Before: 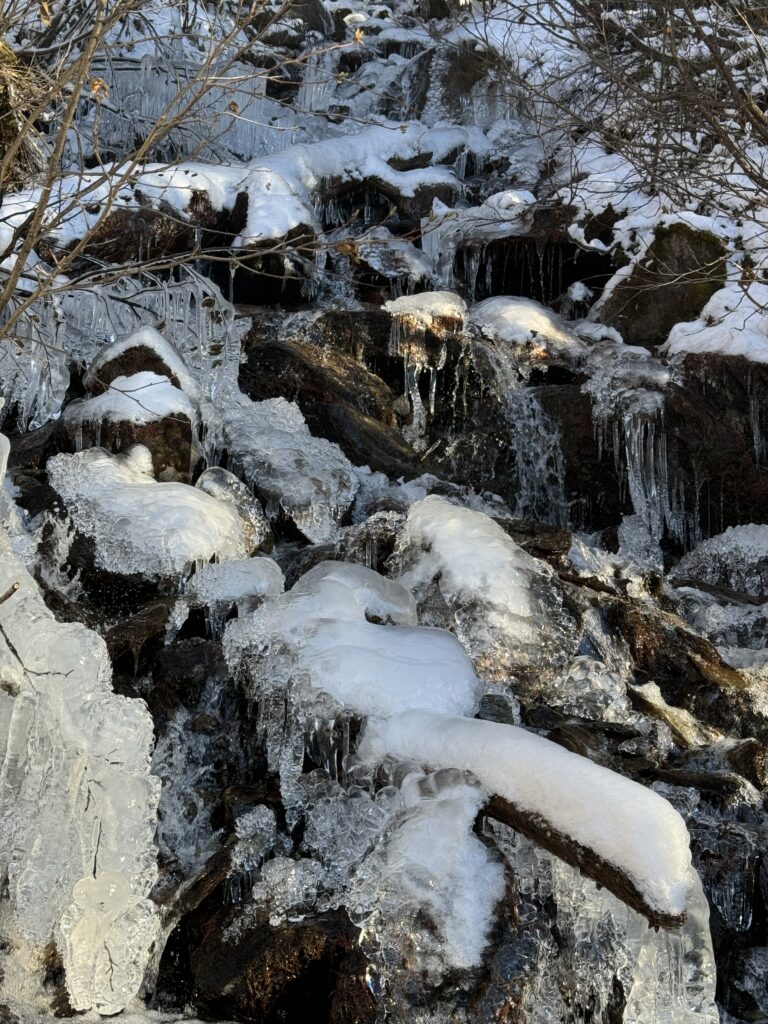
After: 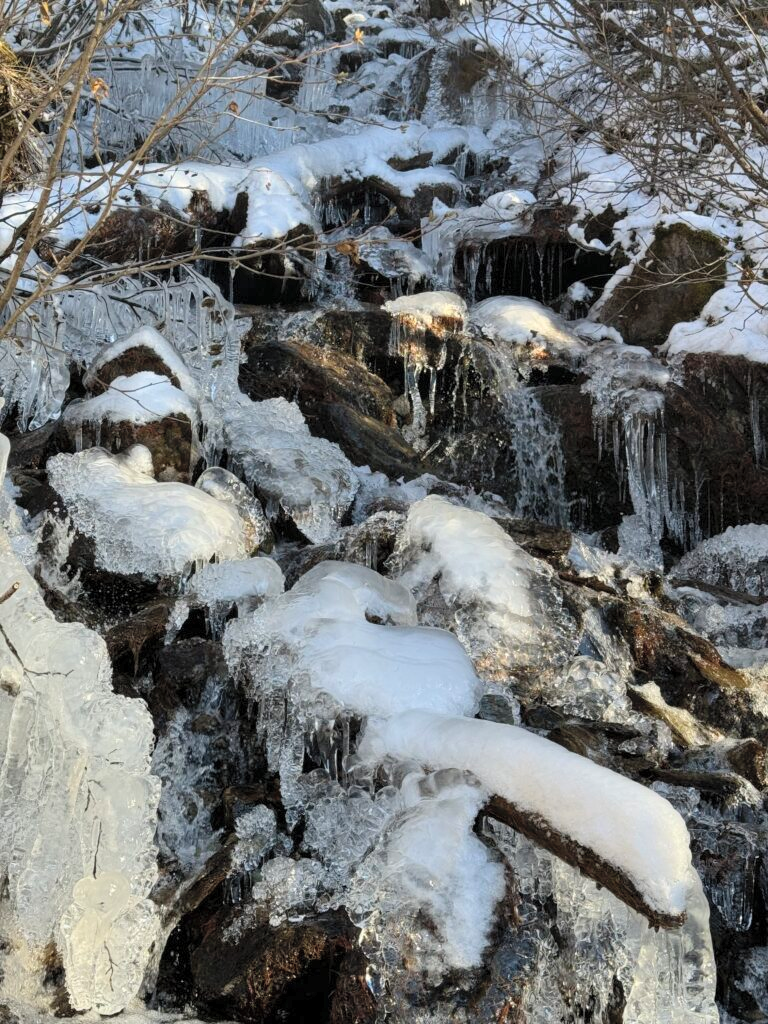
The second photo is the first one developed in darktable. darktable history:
contrast brightness saturation: brightness 0.142
